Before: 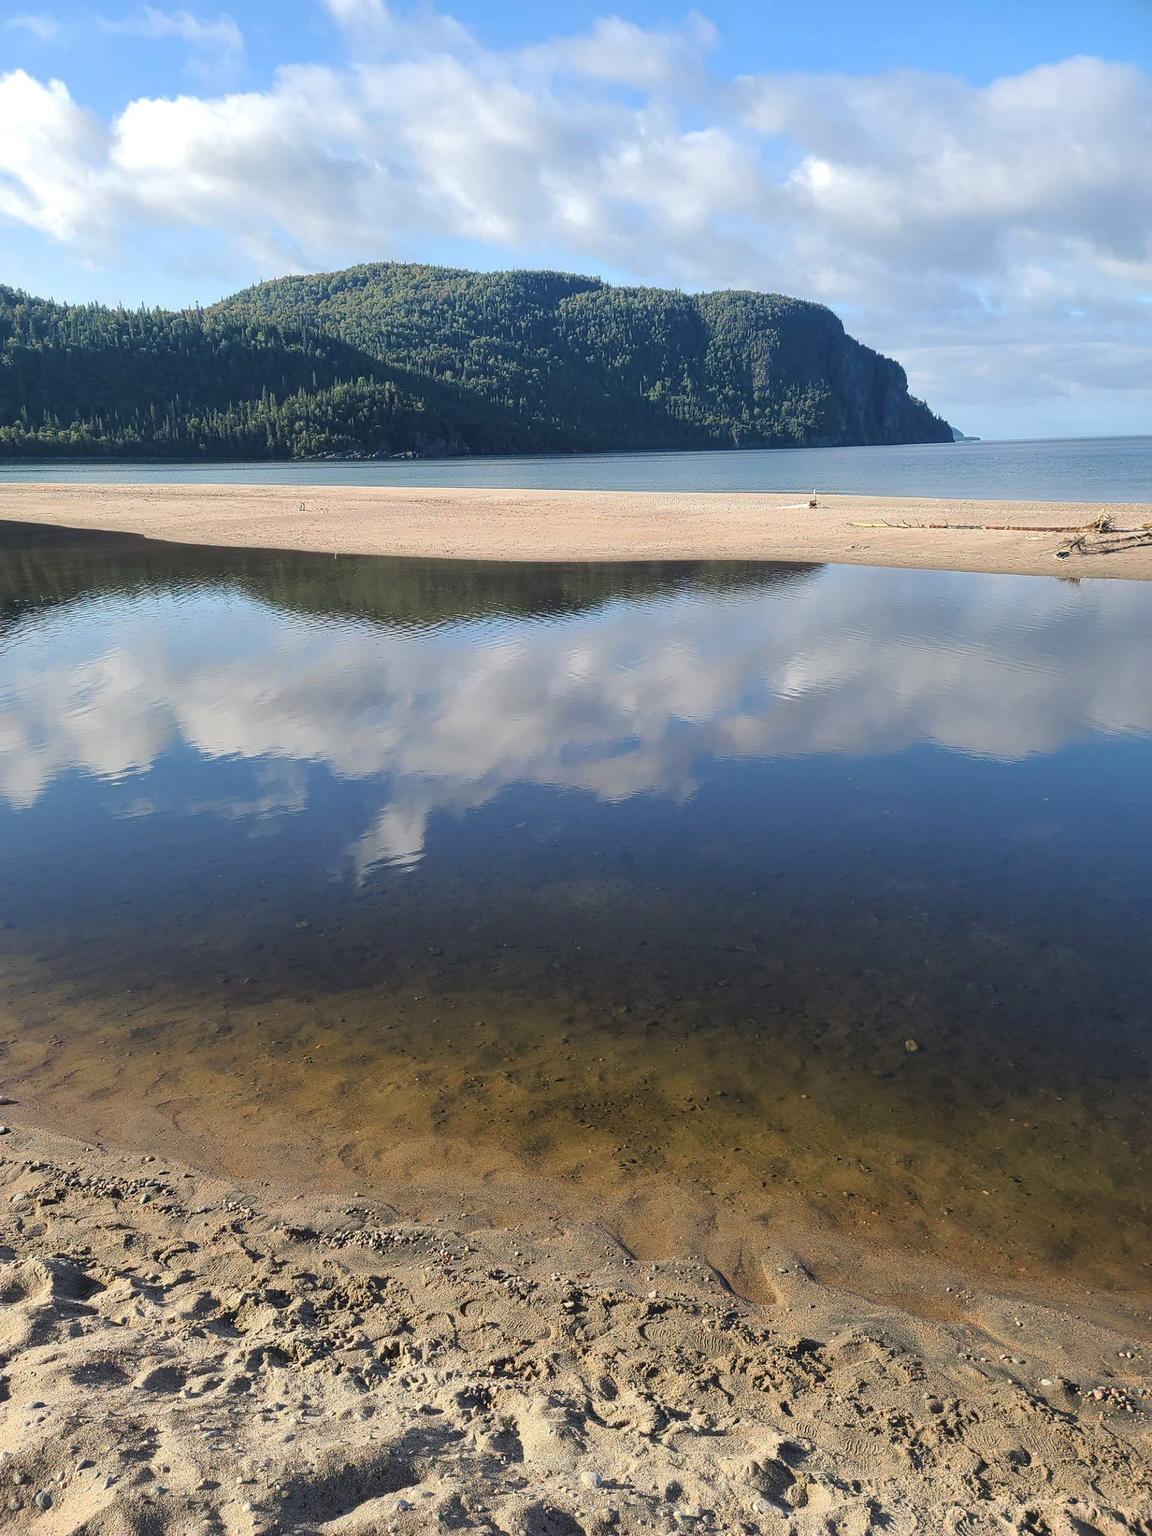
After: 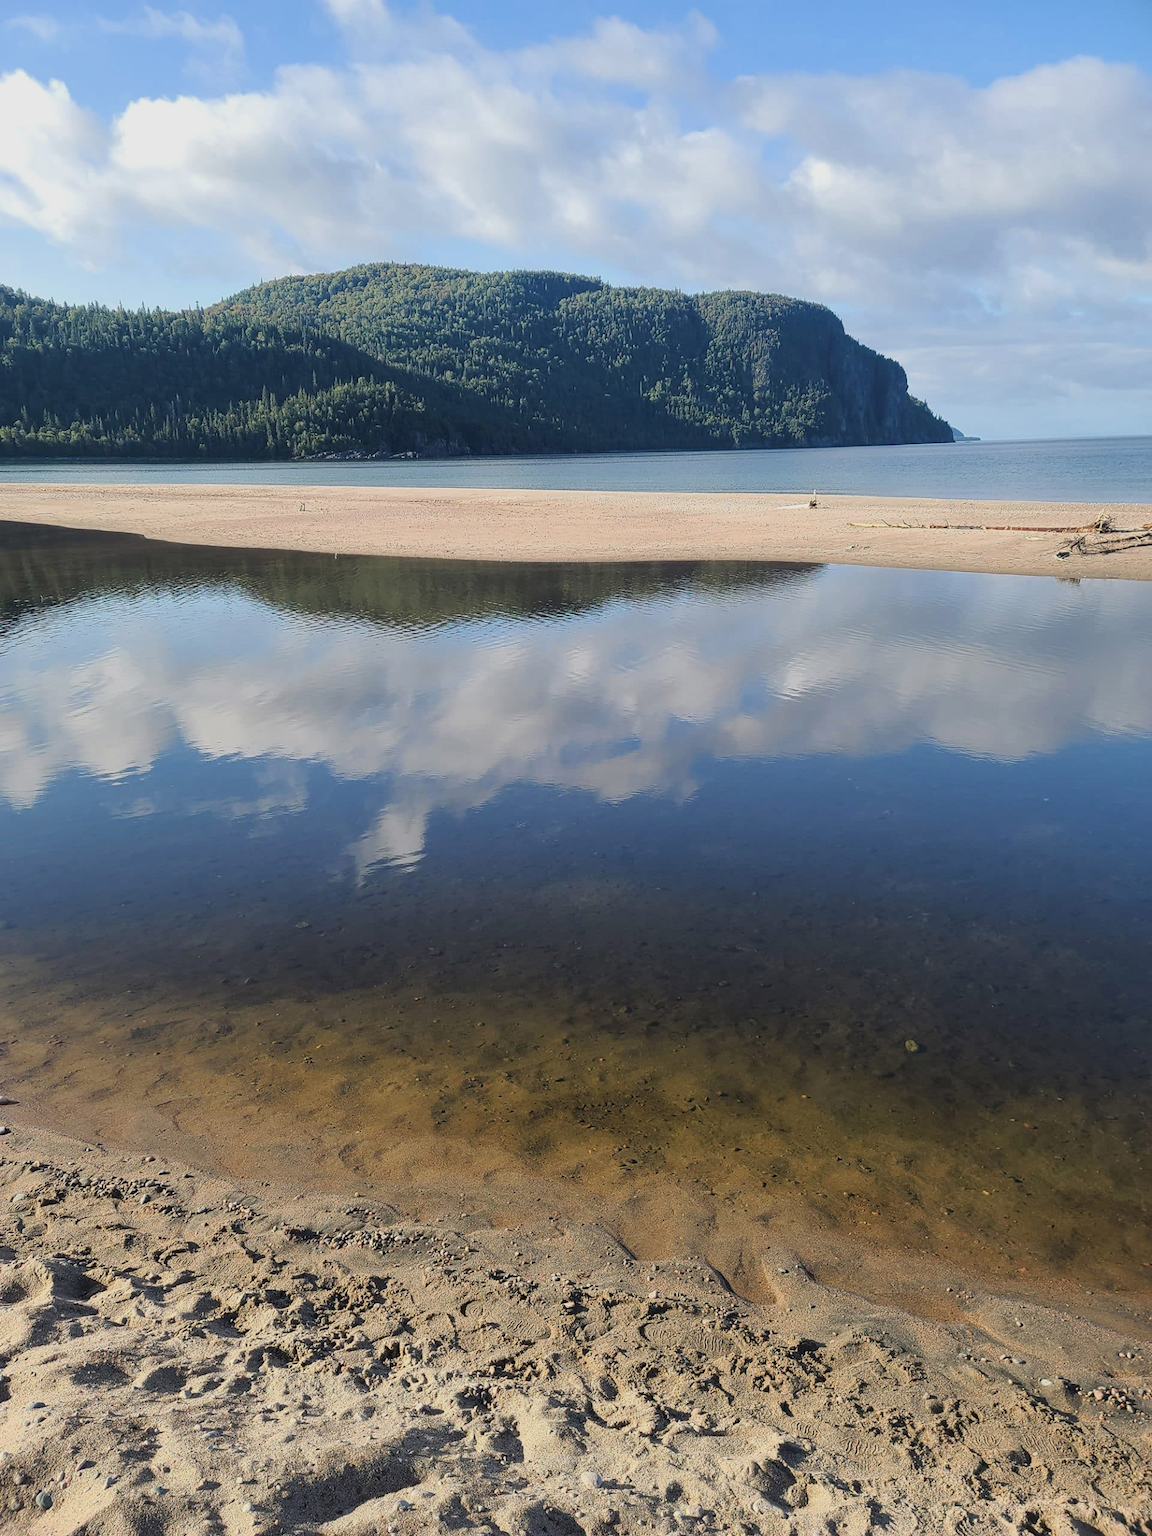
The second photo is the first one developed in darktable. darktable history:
filmic rgb: black relative exposure -14.17 EV, white relative exposure 3.36 EV, hardness 7.9, contrast 0.988
